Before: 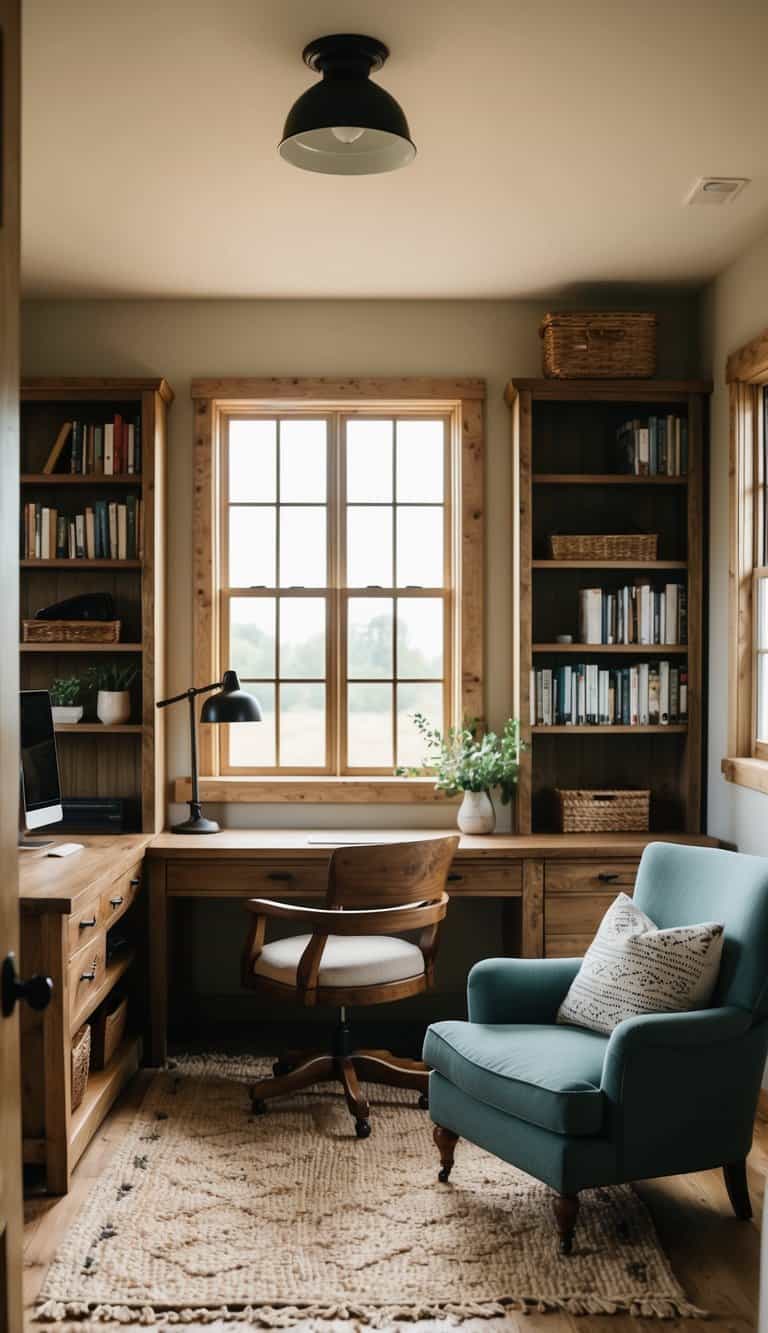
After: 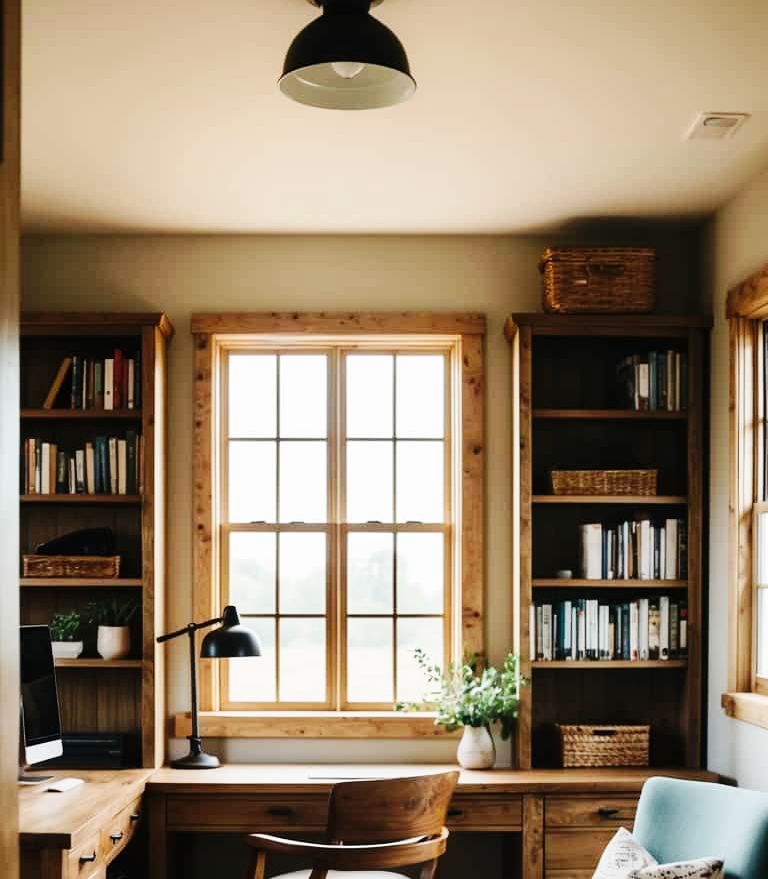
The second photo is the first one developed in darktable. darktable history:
crop and rotate: top 4.943%, bottom 29.107%
base curve: curves: ch0 [(0, 0) (0.032, 0.025) (0.121, 0.166) (0.206, 0.329) (0.605, 0.79) (1, 1)], preserve colors none
